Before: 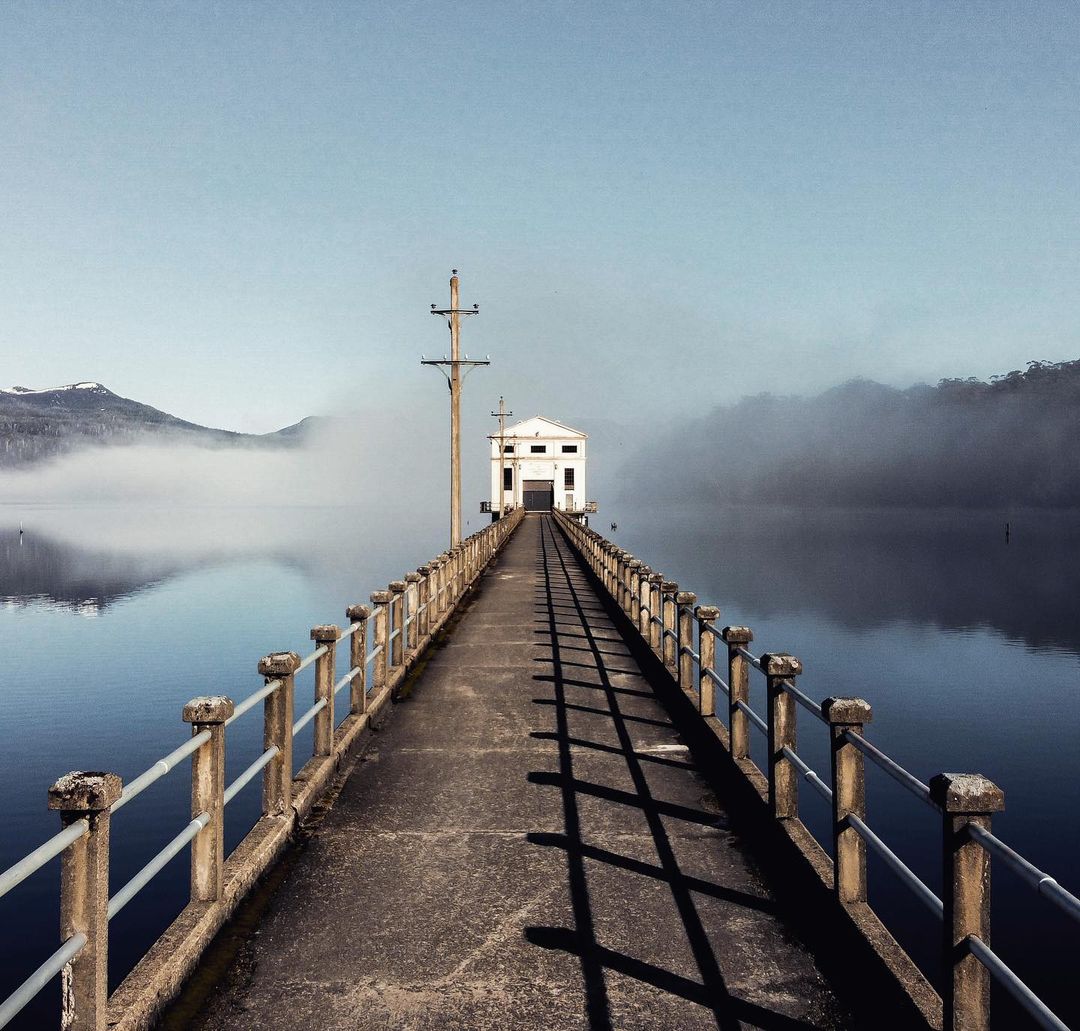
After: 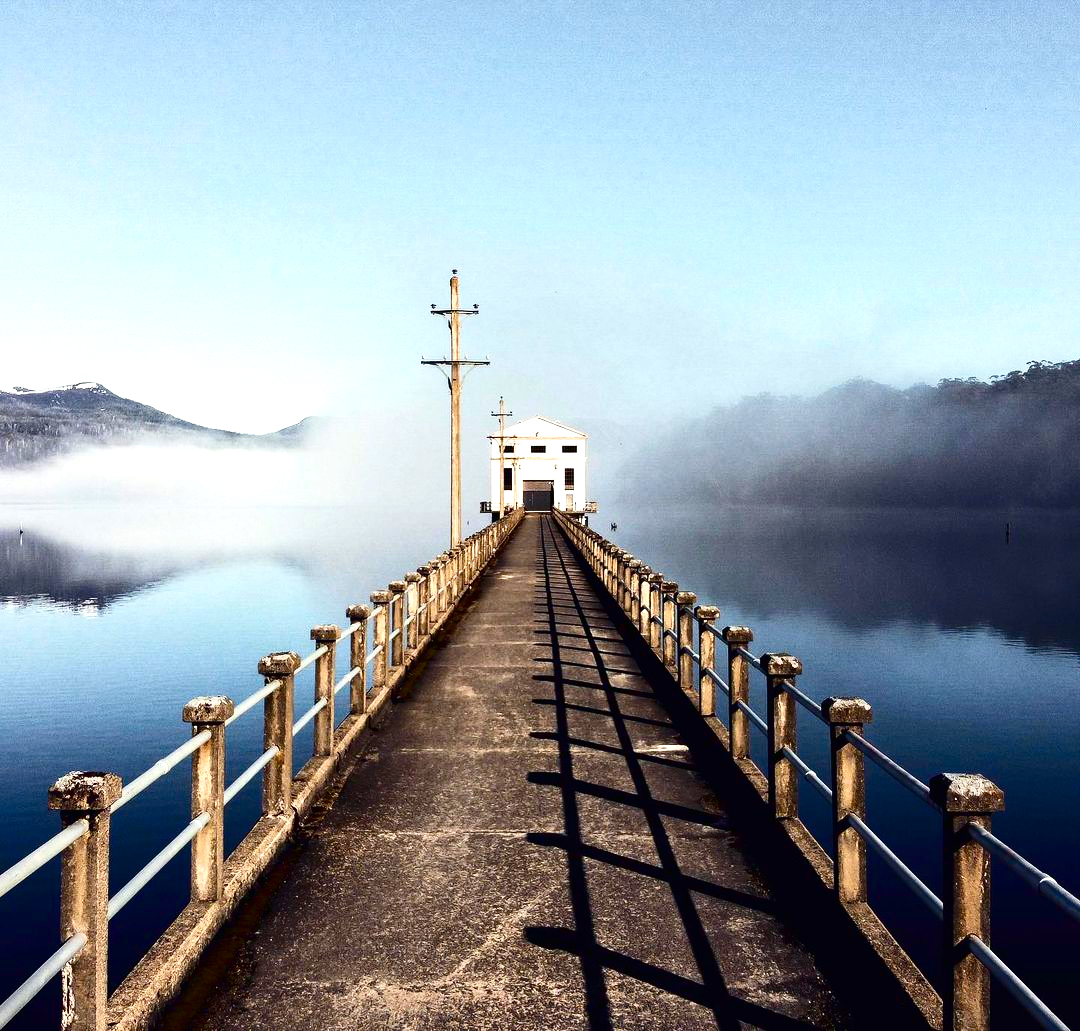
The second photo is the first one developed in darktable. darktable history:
exposure: black level correction 0, exposure 0.7 EV, compensate exposure bias true, compensate highlight preservation false
contrast brightness saturation: contrast 0.21, brightness -0.11, saturation 0.21
color balance rgb: perceptual saturation grading › global saturation 20%, perceptual saturation grading › highlights -25%, perceptual saturation grading › shadows 25%
